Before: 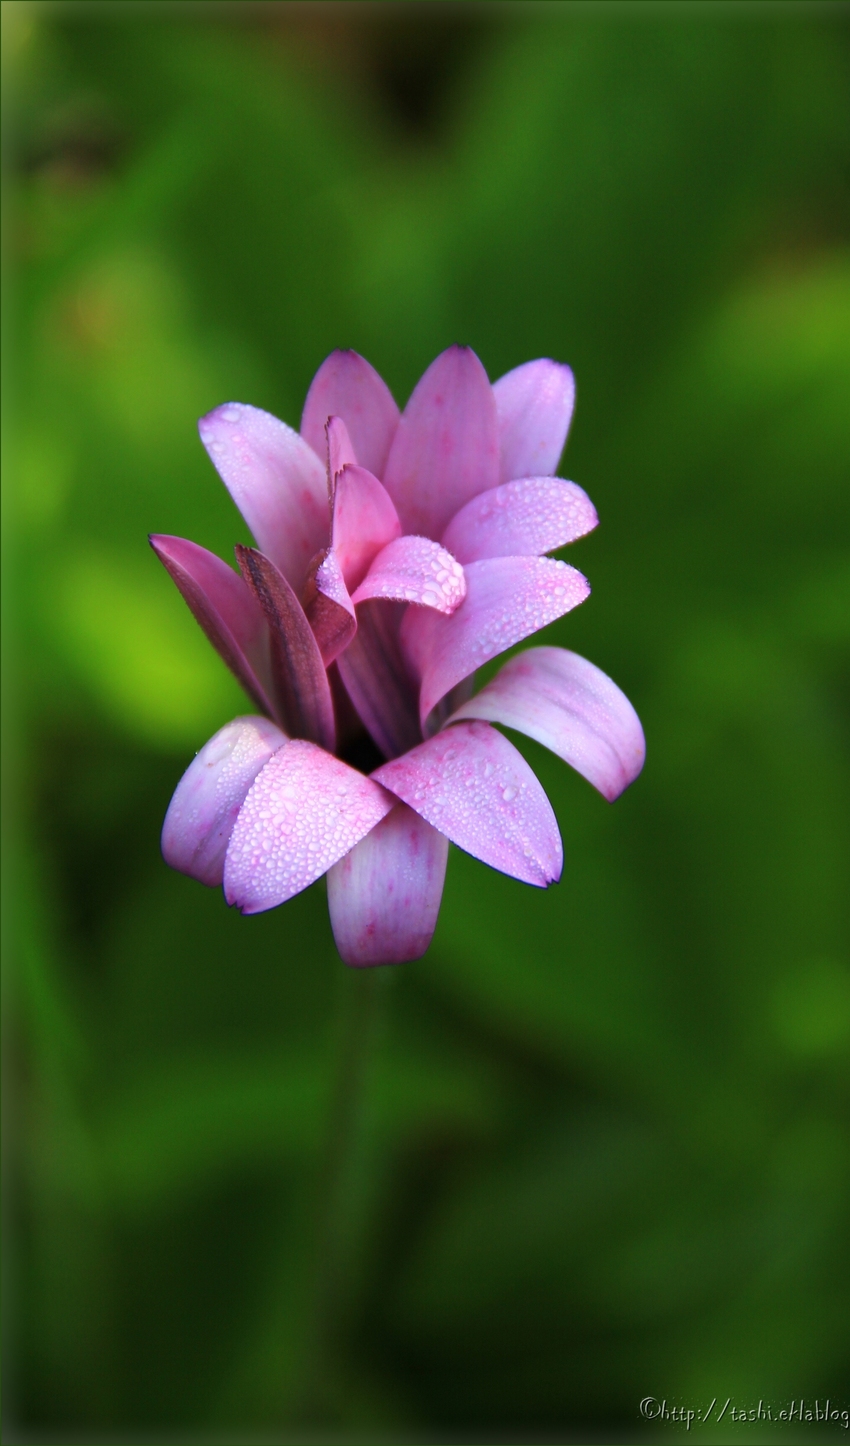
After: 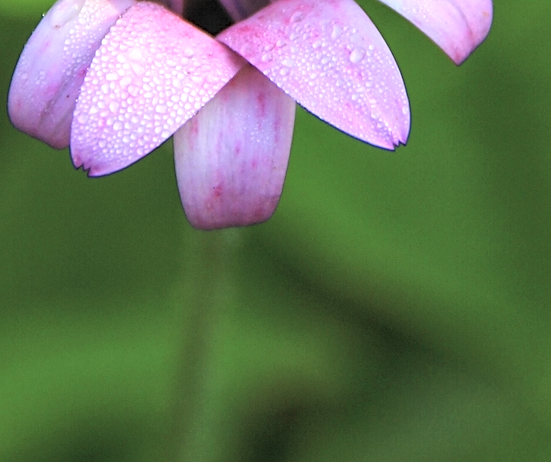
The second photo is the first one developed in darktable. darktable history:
sharpen: amount 0.492
crop: left 18%, top 51.076%, right 17.136%, bottom 16.933%
contrast brightness saturation: brightness 0.274
local contrast: highlights 94%, shadows 86%, detail 160%, midtone range 0.2
